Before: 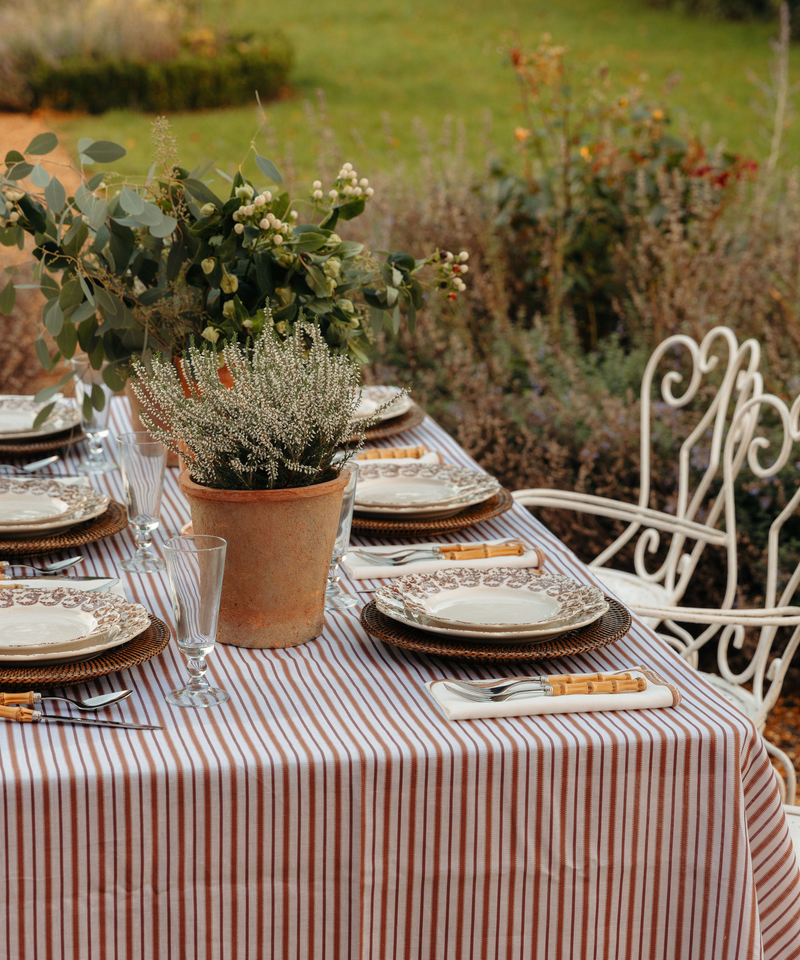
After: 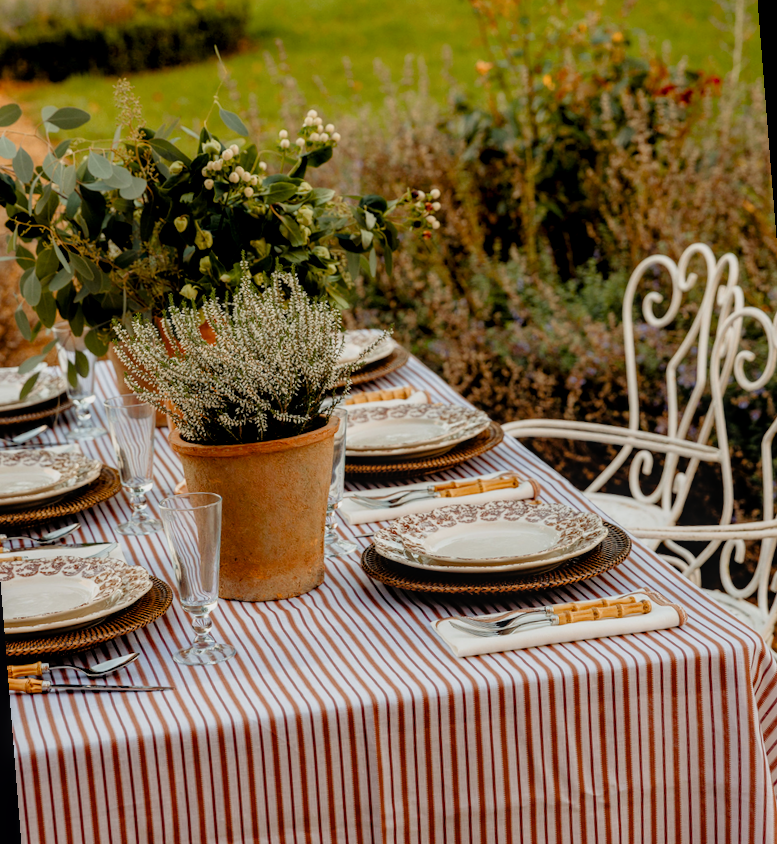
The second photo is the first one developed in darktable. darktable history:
local contrast: on, module defaults
tone equalizer: on, module defaults
filmic rgb: threshold 3 EV, hardness 4.17, latitude 50%, contrast 1.1, preserve chrominance max RGB, color science v6 (2022), contrast in shadows safe, contrast in highlights safe, enable highlight reconstruction true
rotate and perspective: rotation -4.57°, crop left 0.054, crop right 0.944, crop top 0.087, crop bottom 0.914
color balance rgb: perceptual saturation grading › global saturation 20%, perceptual saturation grading › highlights -25%, perceptual saturation grading › shadows 50%
